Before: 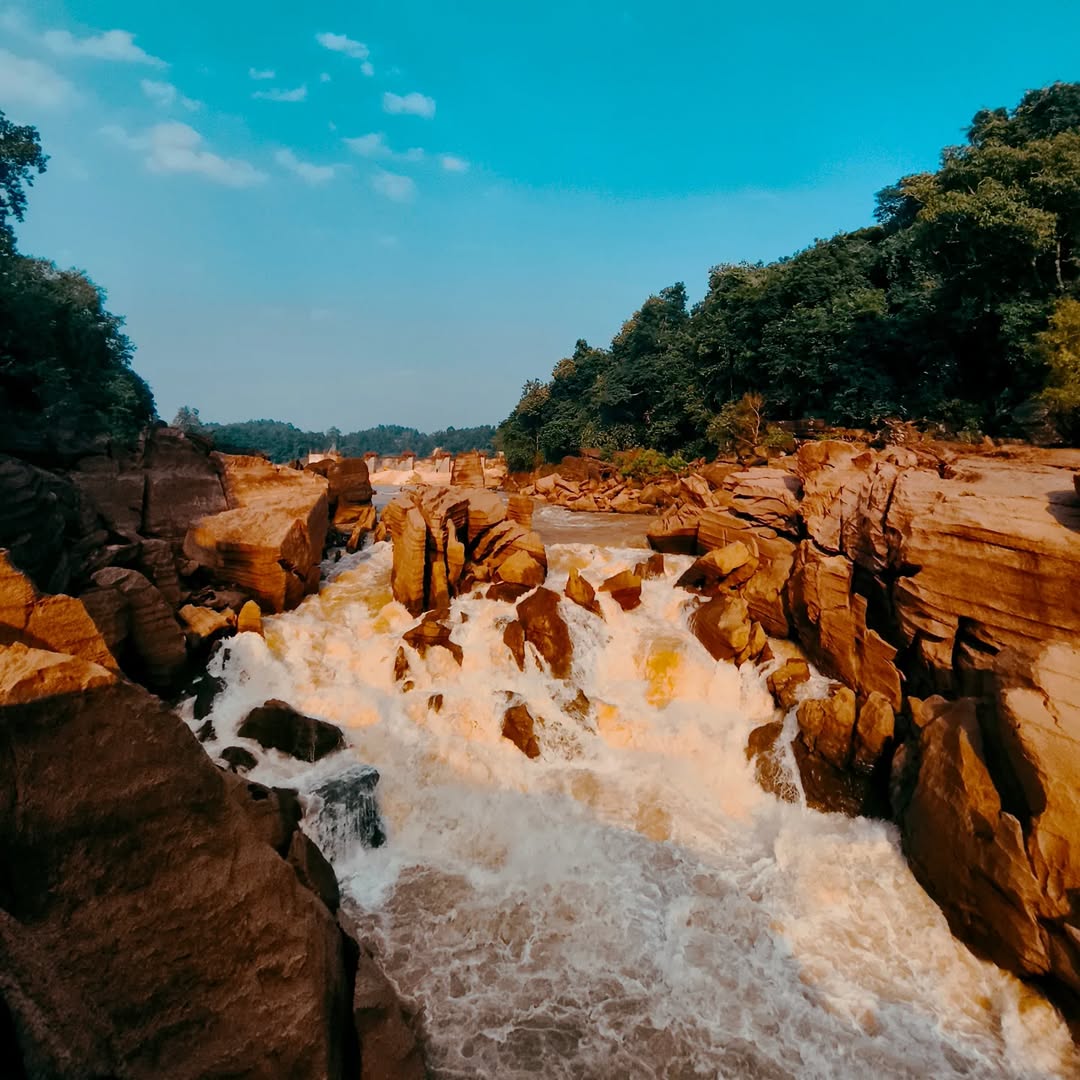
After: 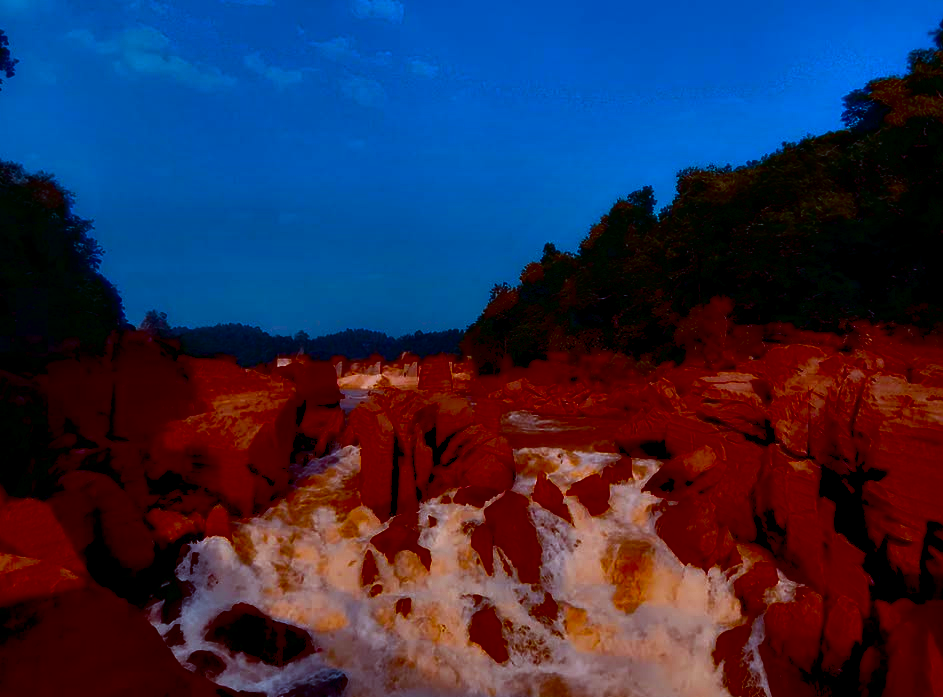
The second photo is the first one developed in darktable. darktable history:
contrast equalizer: y [[0.579, 0.58, 0.505, 0.5, 0.5, 0.5], [0.5 ×6], [0.5 ×6], [0 ×6], [0 ×6]]
contrast brightness saturation: brightness -1, saturation 1
crop: left 3.015%, top 8.969%, right 9.647%, bottom 26.457%
white balance: red 0.926, green 1.003, blue 1.133
rgb levels: mode RGB, independent channels, levels [[0, 0.474, 1], [0, 0.5, 1], [0, 0.5, 1]]
